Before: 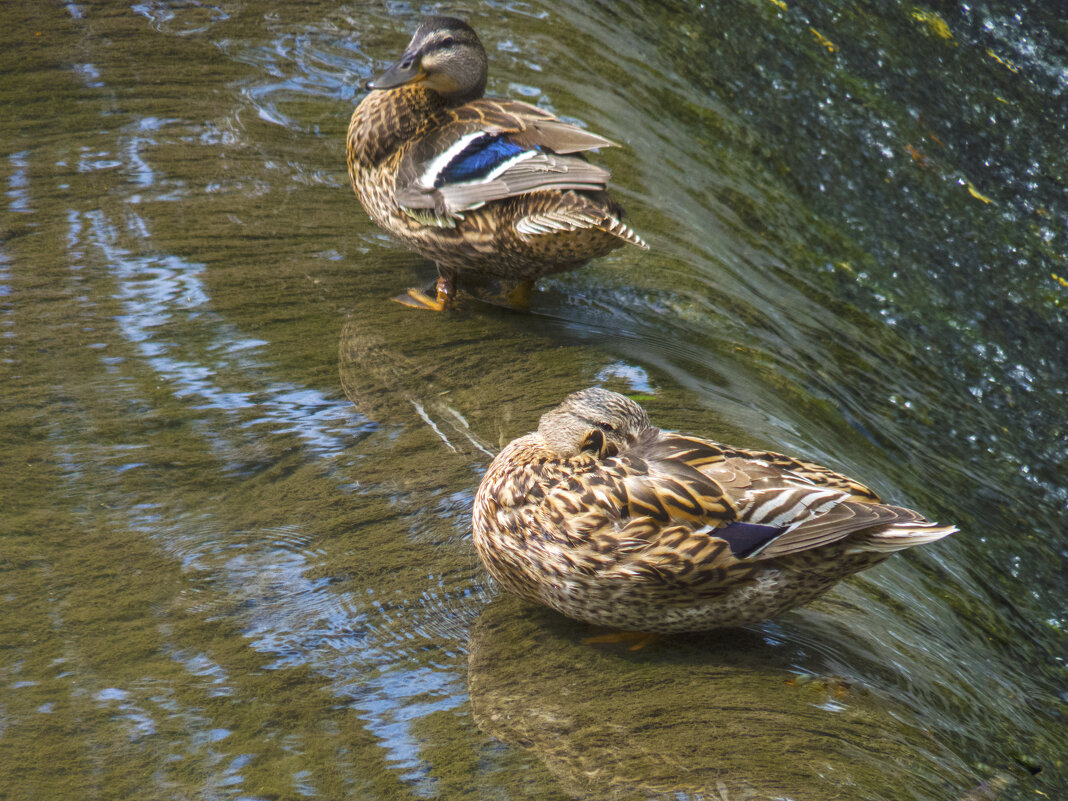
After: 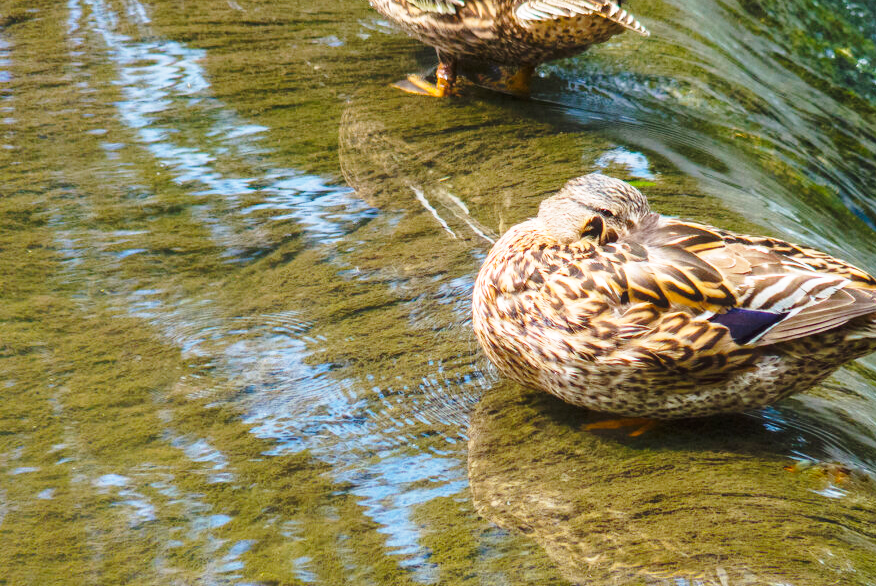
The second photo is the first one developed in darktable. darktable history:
base curve: curves: ch0 [(0, 0) (0.028, 0.03) (0.121, 0.232) (0.46, 0.748) (0.859, 0.968) (1, 1)], preserve colors none
crop: top 26.737%, right 17.944%
